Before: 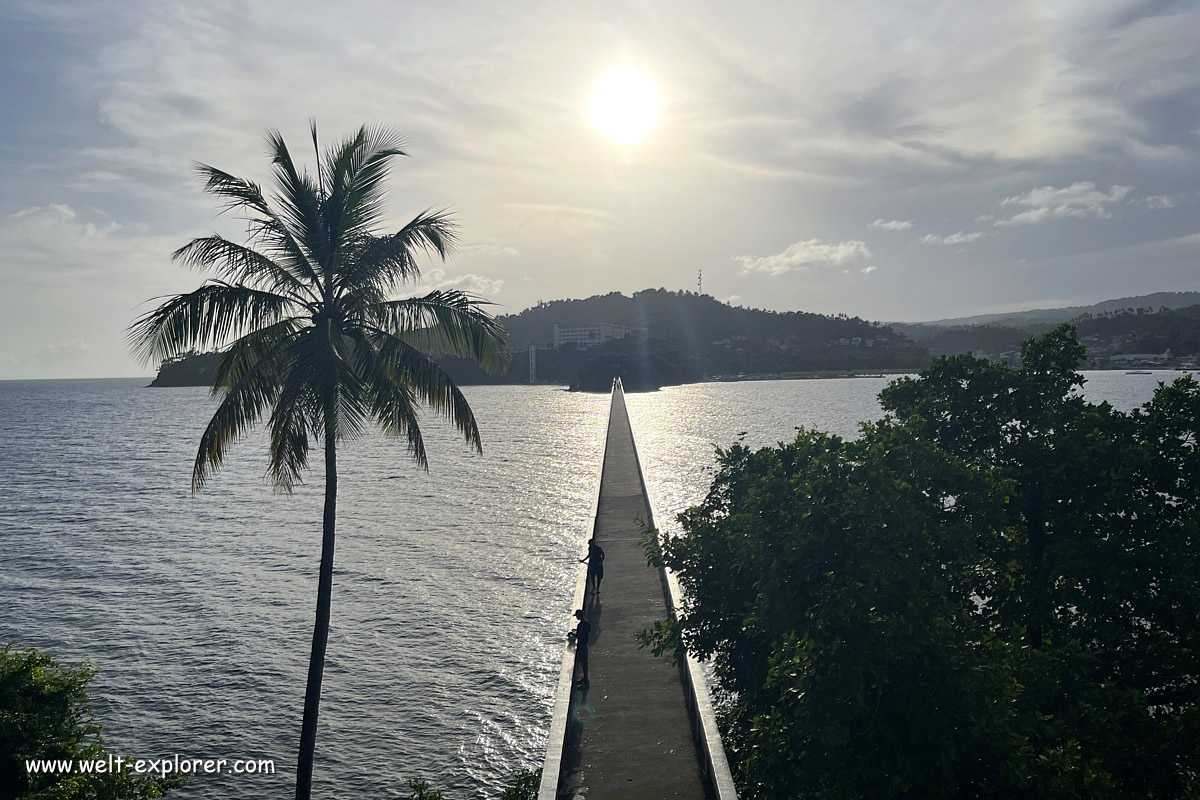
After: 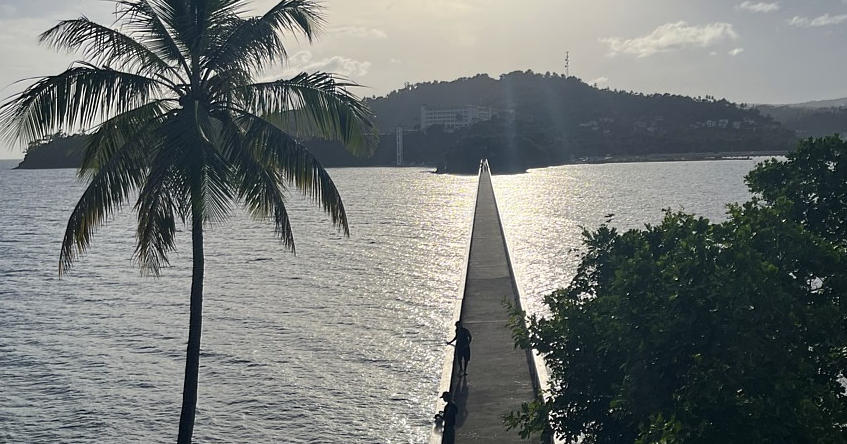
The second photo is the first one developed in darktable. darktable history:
crop: left 11.12%, top 27.287%, right 18.231%, bottom 17.21%
